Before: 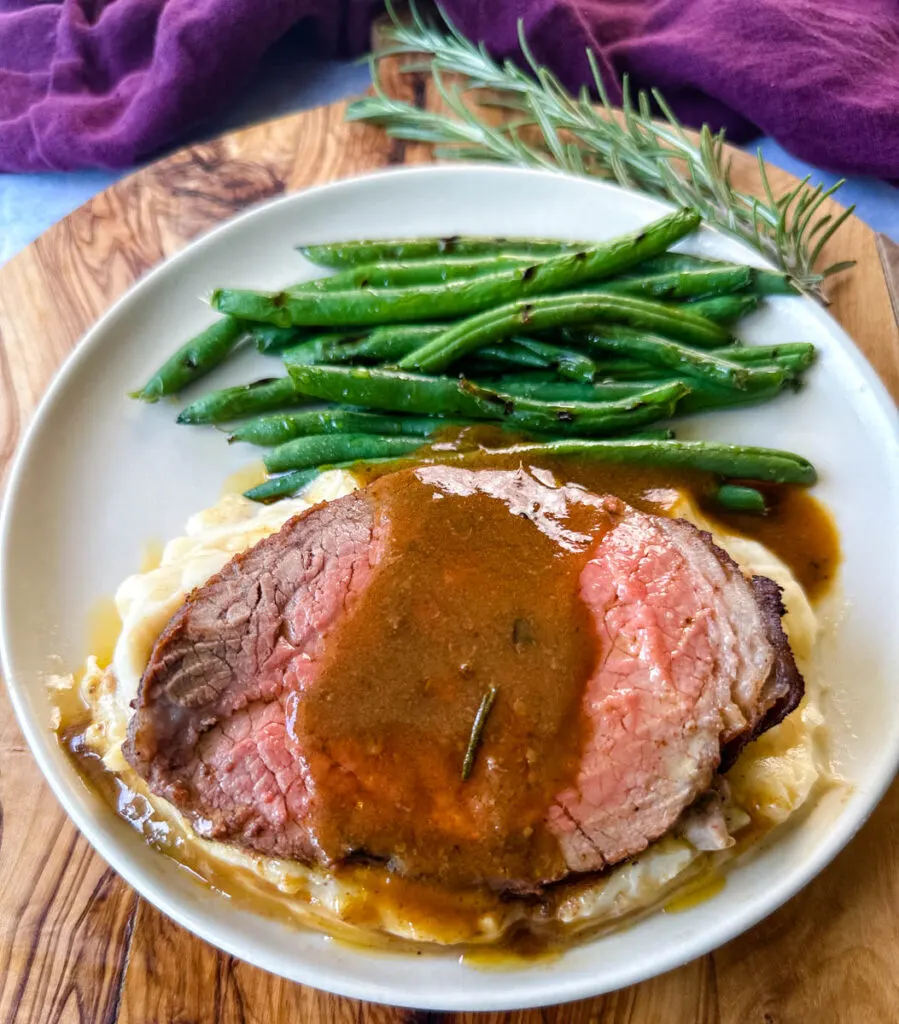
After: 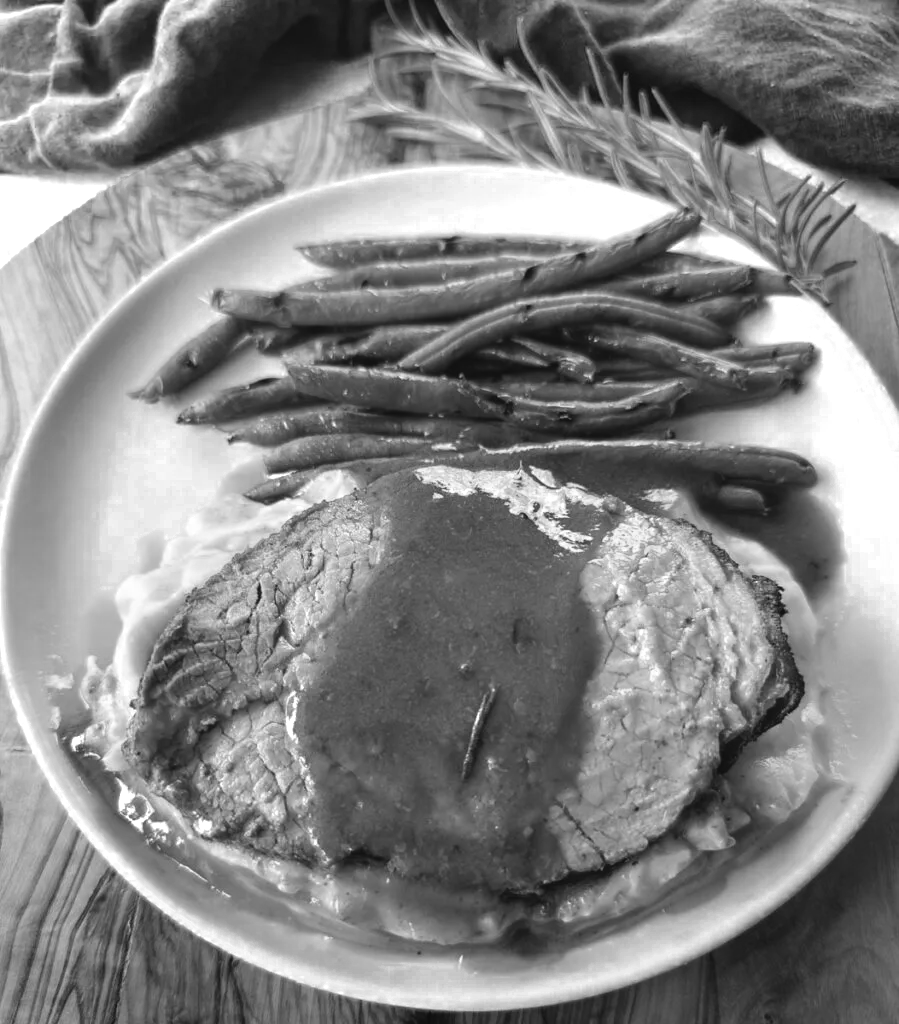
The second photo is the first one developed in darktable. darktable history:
vignetting: fall-off start 89.44%, fall-off radius 43.28%, brightness -0.441, saturation -0.688, center (-0.123, -0.004), width/height ratio 1.162
color balance rgb: shadows lift › hue 86.68°, global offset › luminance 0.496%, linear chroma grading › global chroma 15.45%, perceptual saturation grading › global saturation 30.839%, perceptual brilliance grading › global brilliance 2.831%, perceptual brilliance grading › highlights -3.112%, perceptual brilliance grading › shadows 2.823%, global vibrance 44.876%
color zones: curves: ch0 [(0, 0.613) (0.01, 0.613) (0.245, 0.448) (0.498, 0.529) (0.642, 0.665) (0.879, 0.777) (0.99, 0.613)]; ch1 [(0, 0) (0.143, 0) (0.286, 0) (0.429, 0) (0.571, 0) (0.714, 0) (0.857, 0)]
